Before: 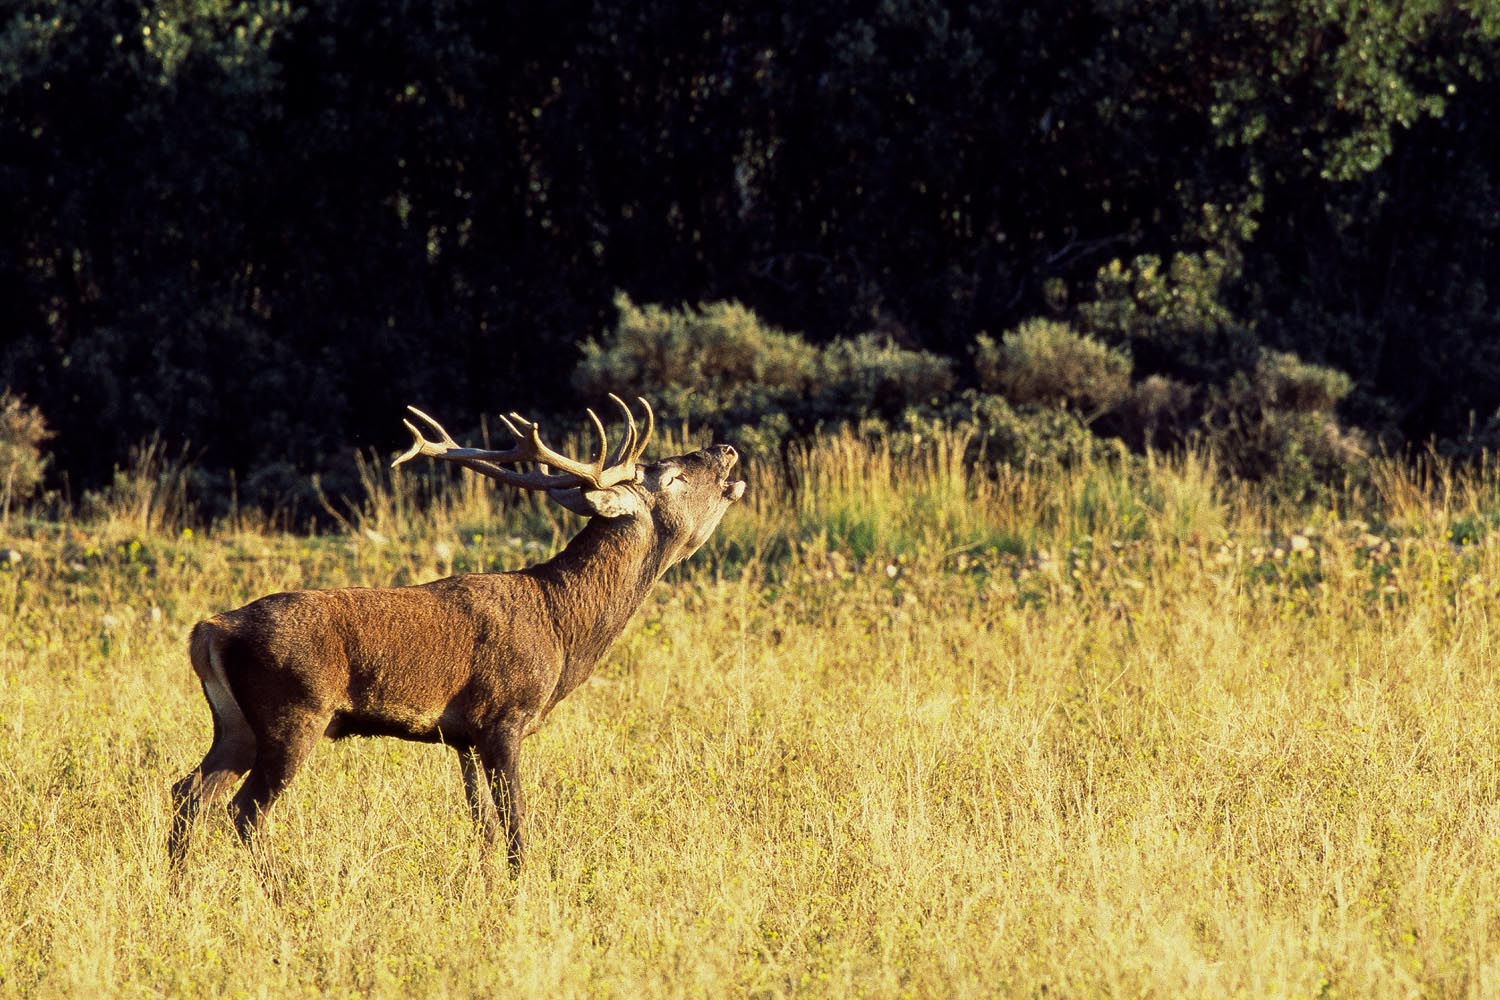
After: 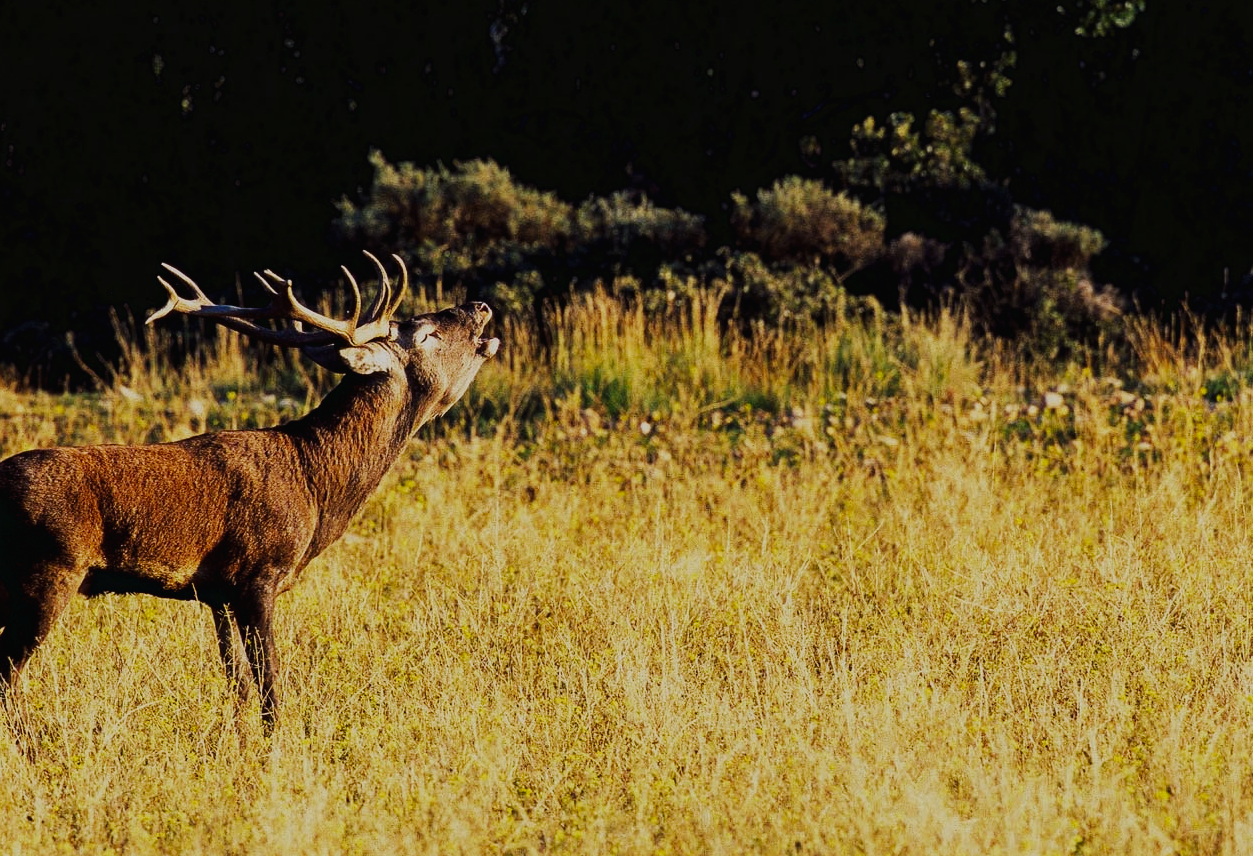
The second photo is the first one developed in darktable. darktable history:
exposure: exposure -1.989 EV, compensate highlight preservation false
crop: left 16.415%, top 14.326%
color calibration: output R [1.063, -0.012, -0.003, 0], output G [0, 1.022, 0.021, 0], output B [-0.079, 0.047, 1, 0], gray › normalize channels true, illuminant custom, x 0.363, y 0.385, temperature 4524.19 K, gamut compression 0.025
base curve: curves: ch0 [(0, 0.003) (0.001, 0.002) (0.006, 0.004) (0.02, 0.022) (0.048, 0.086) (0.094, 0.234) (0.162, 0.431) (0.258, 0.629) (0.385, 0.8) (0.548, 0.918) (0.751, 0.988) (1, 1)], preserve colors none
